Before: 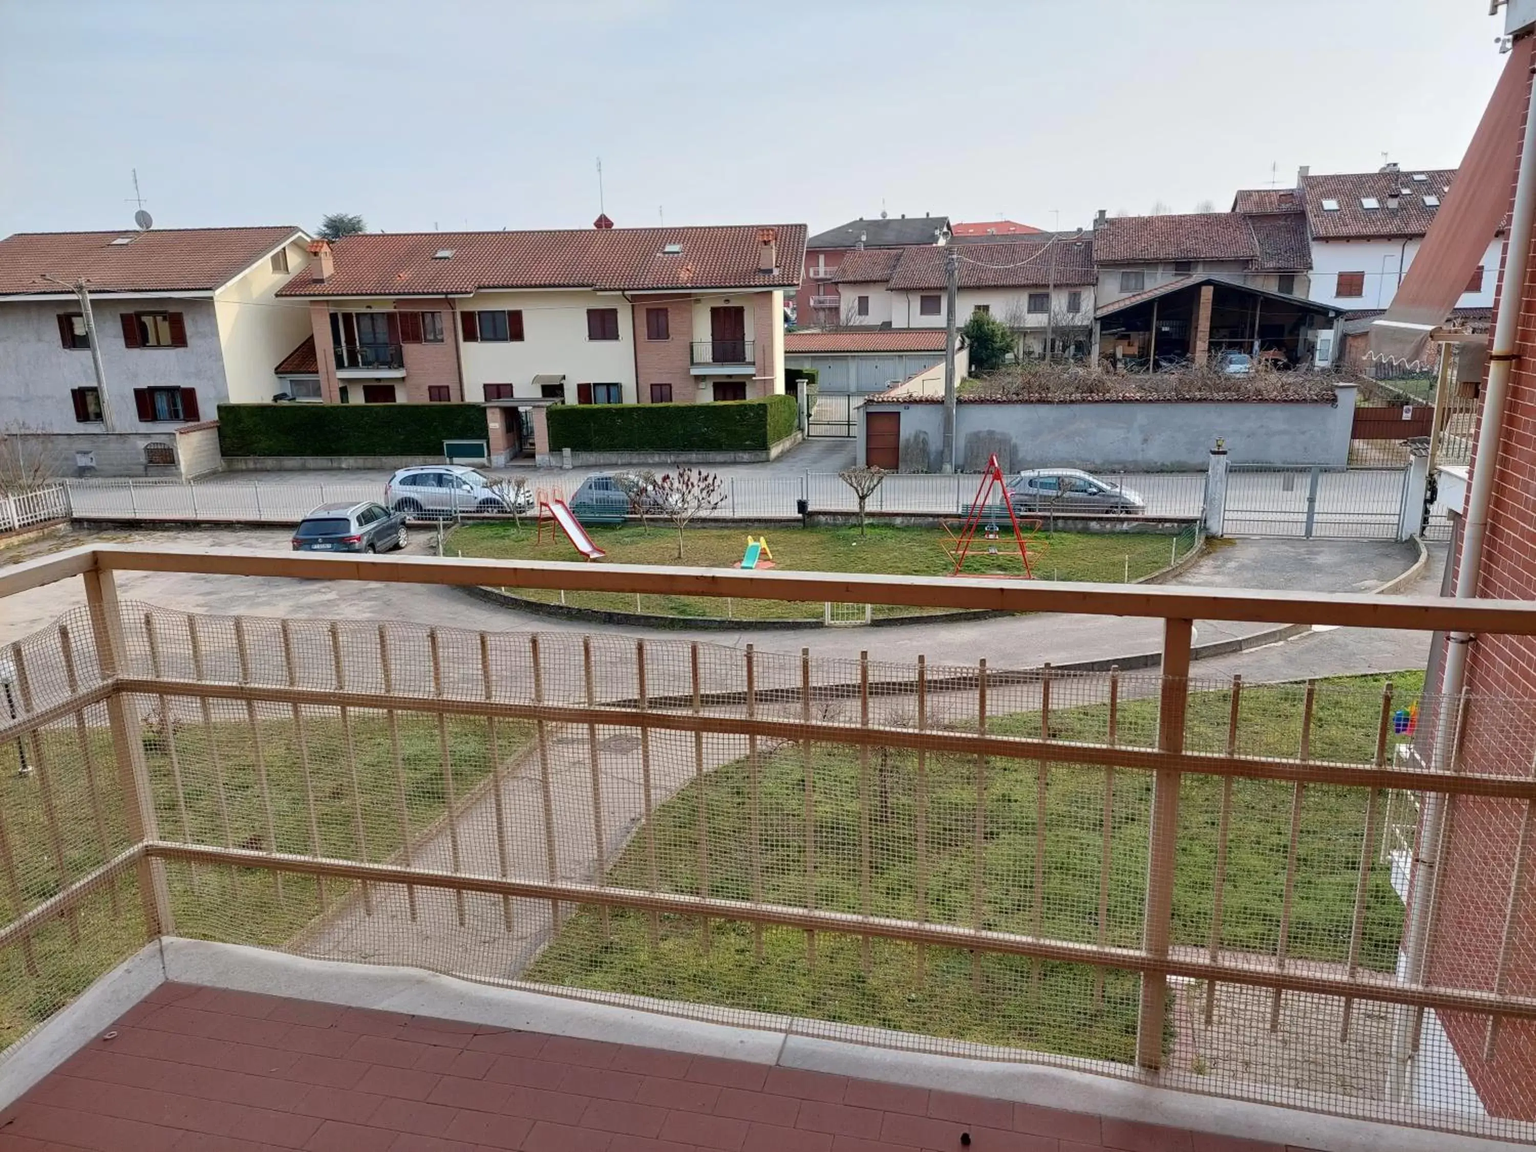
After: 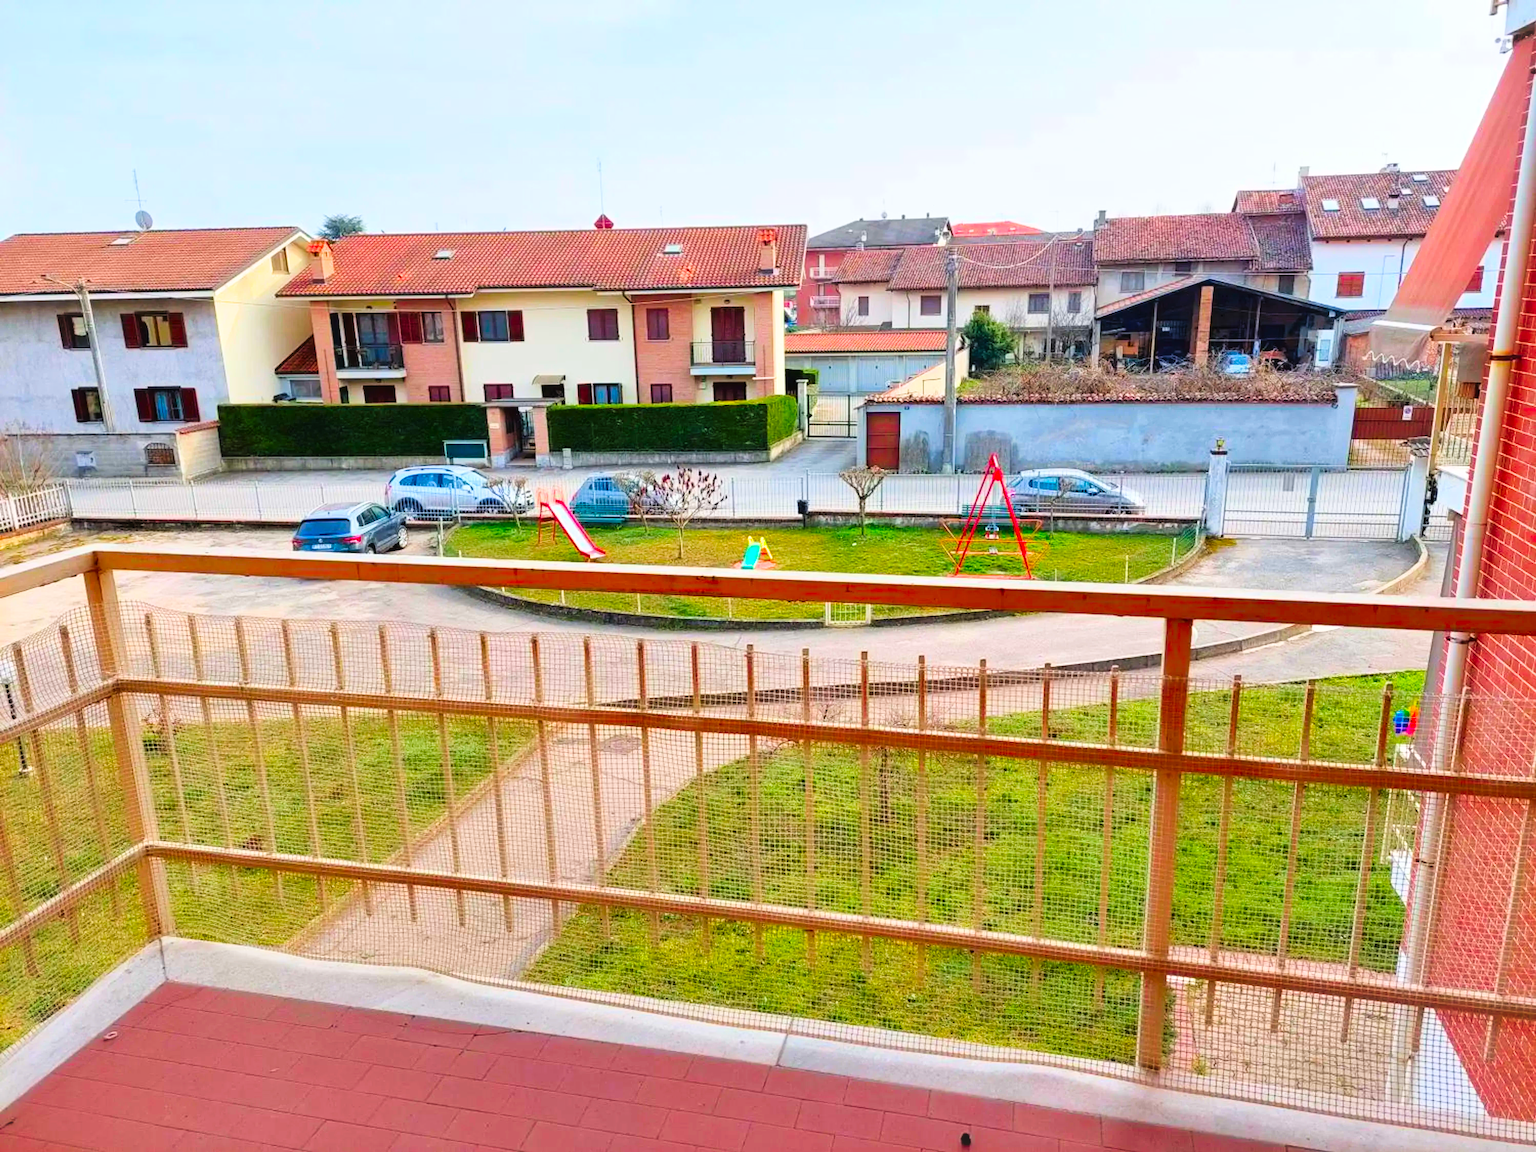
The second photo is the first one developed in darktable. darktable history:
exposure: black level correction -0.005, exposure 1.005 EV, compensate exposure bias true, compensate highlight preservation false
filmic rgb: middle gray luminance 9.26%, black relative exposure -10.53 EV, white relative exposure 3.43 EV, target black luminance 0%, hardness 5.99, latitude 59.58%, contrast 1.087, highlights saturation mix 5.84%, shadows ↔ highlights balance 28.91%
vignetting: fall-off start 97.64%, fall-off radius 98.96%, brightness 0.032, saturation 0.002, width/height ratio 1.367
color correction: highlights b* 0, saturation 2.21
